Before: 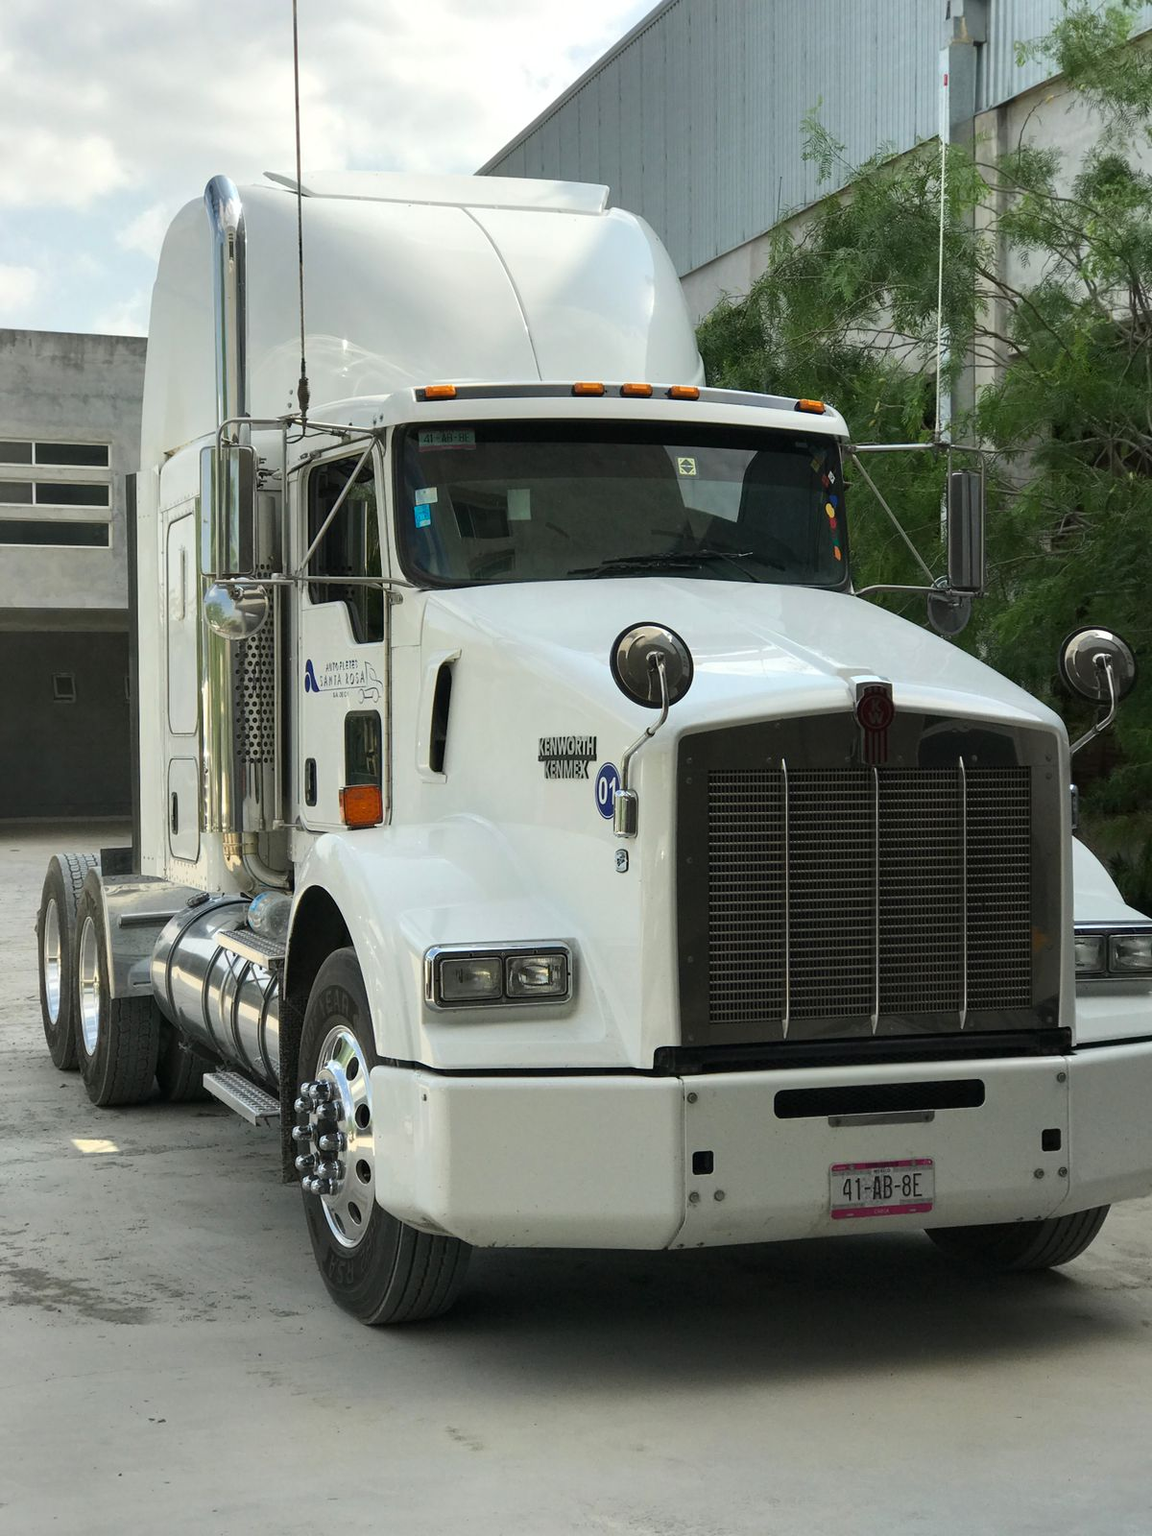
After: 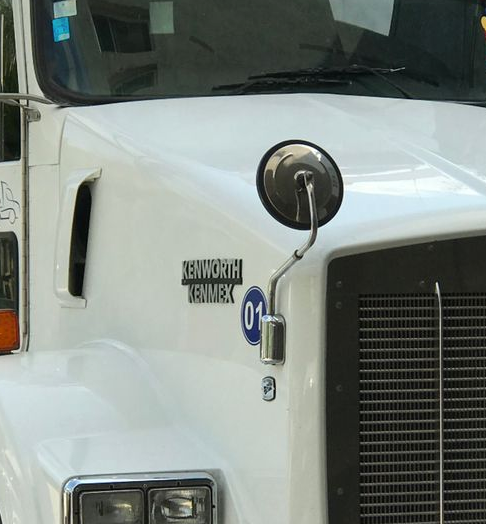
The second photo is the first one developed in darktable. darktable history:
shadows and highlights: white point adjustment 0.04, soften with gaussian
crop: left 31.662%, top 31.782%, right 27.814%, bottom 35.442%
levels: mode automatic, levels [0.008, 0.318, 0.836]
